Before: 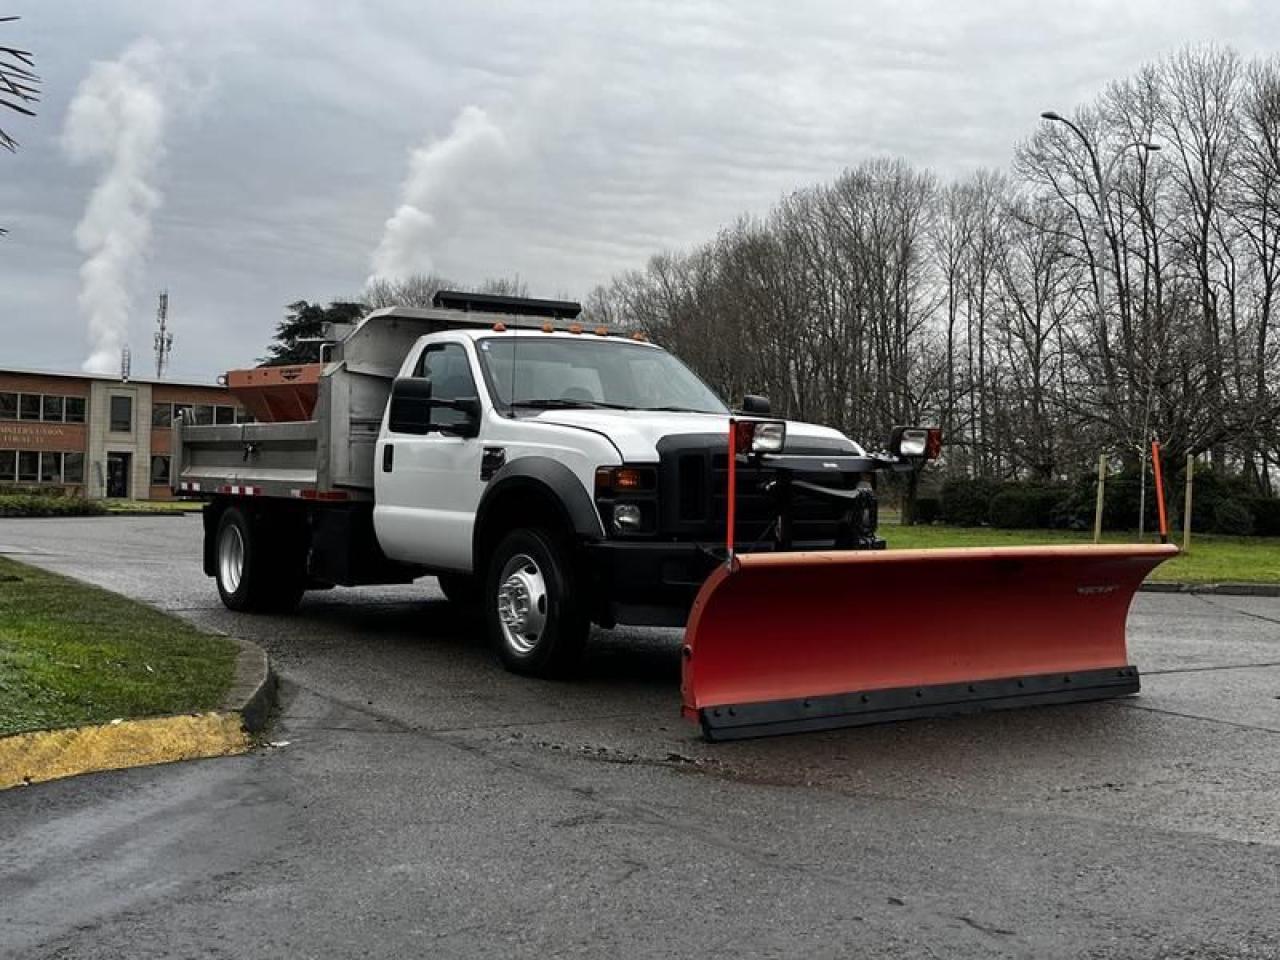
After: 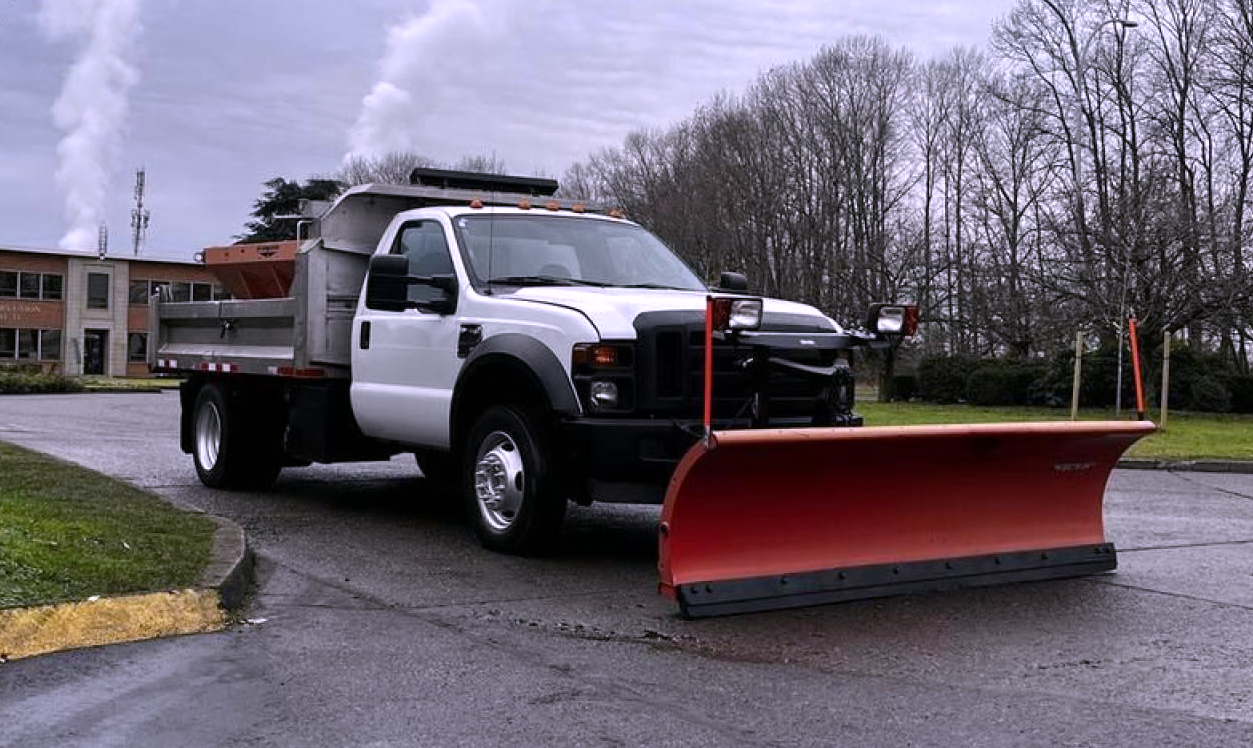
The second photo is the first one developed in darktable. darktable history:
white balance: red 1.042, blue 1.17
crop and rotate: left 1.814%, top 12.818%, right 0.25%, bottom 9.225%
